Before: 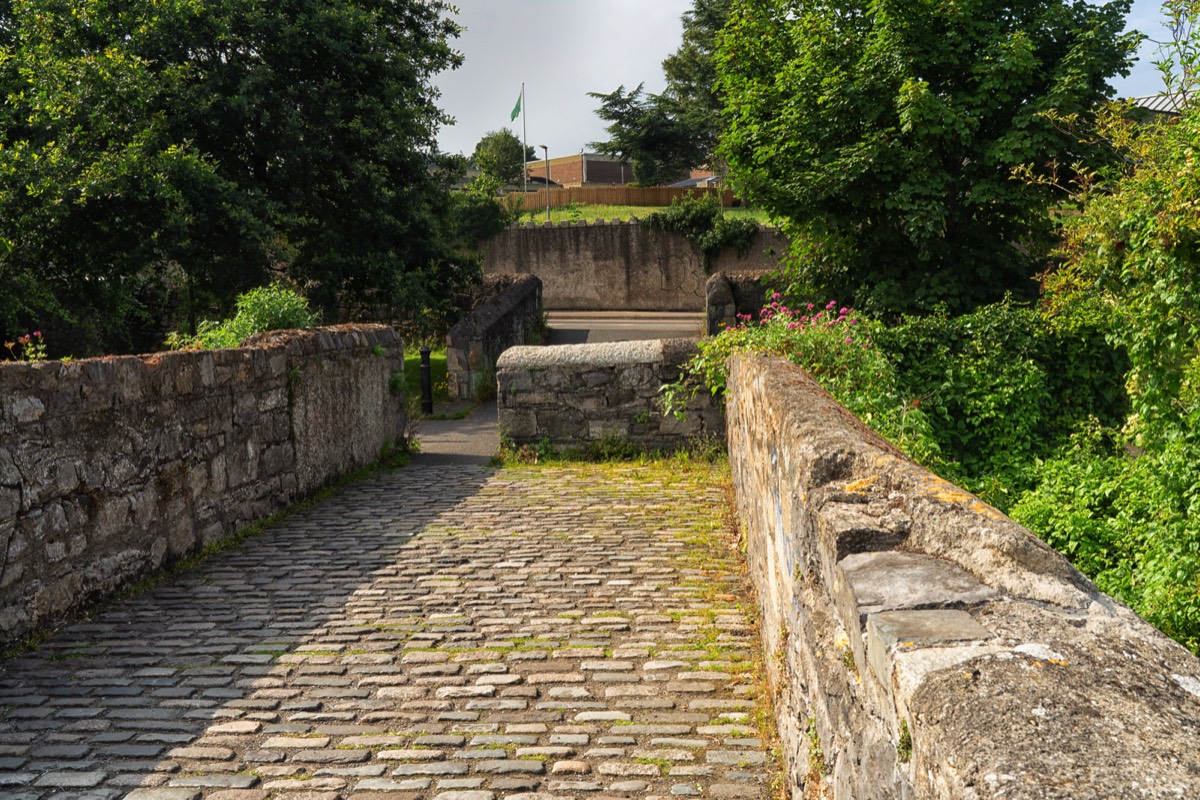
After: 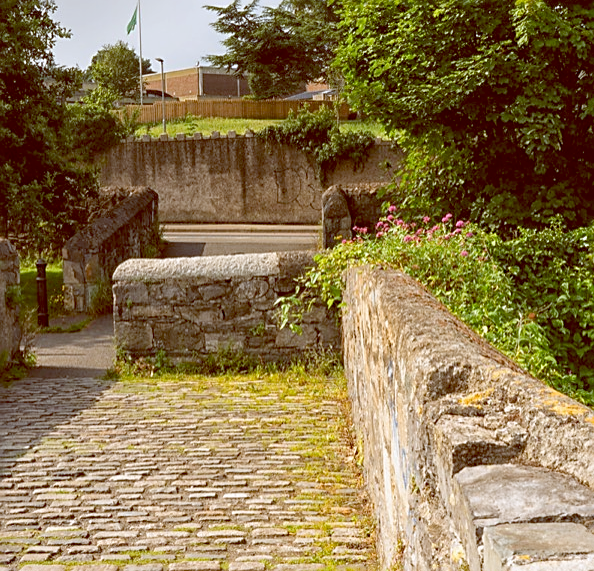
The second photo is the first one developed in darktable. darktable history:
crop: left 32.075%, top 10.976%, right 18.355%, bottom 17.596%
color balance: lift [1, 1.011, 0.999, 0.989], gamma [1.109, 1.045, 1.039, 0.955], gain [0.917, 0.936, 0.952, 1.064], contrast 2.32%, contrast fulcrum 19%, output saturation 101%
white balance: emerald 1
sharpen: on, module defaults
